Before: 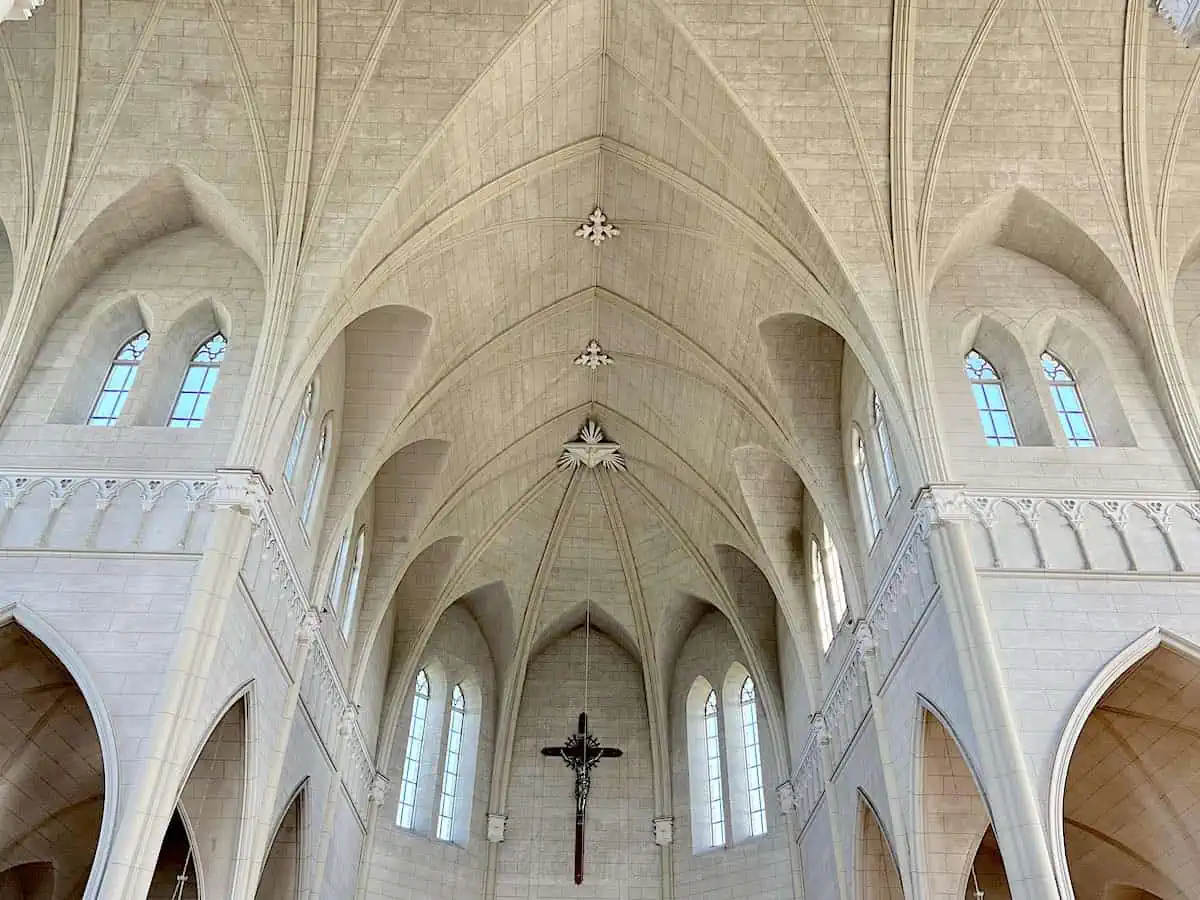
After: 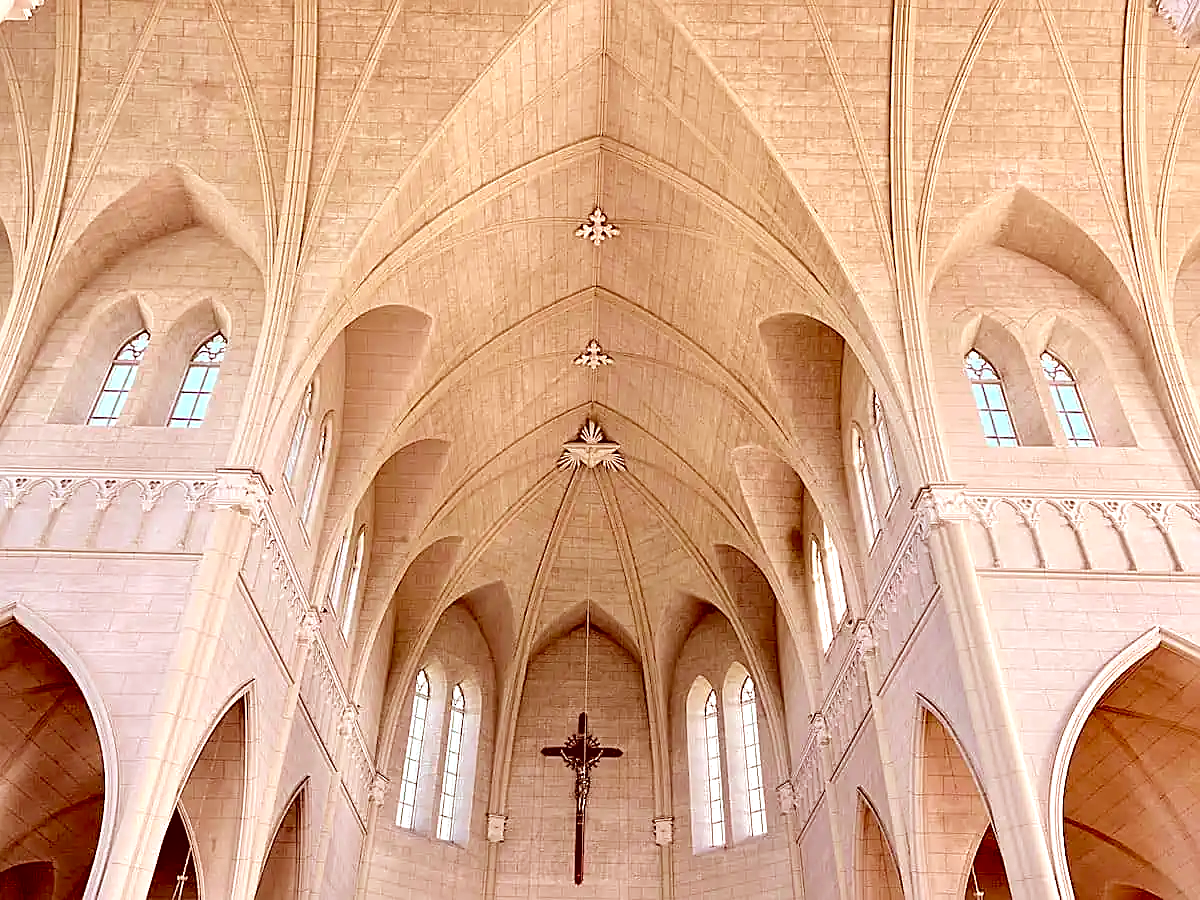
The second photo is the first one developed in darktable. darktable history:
color correction: highlights a* 9.5, highlights b* 8.75, shadows a* 39.37, shadows b* 39.31, saturation 0.82
sharpen: on, module defaults
exposure: black level correction 0.005, exposure 0.409 EV, compensate exposure bias true, compensate highlight preservation false
